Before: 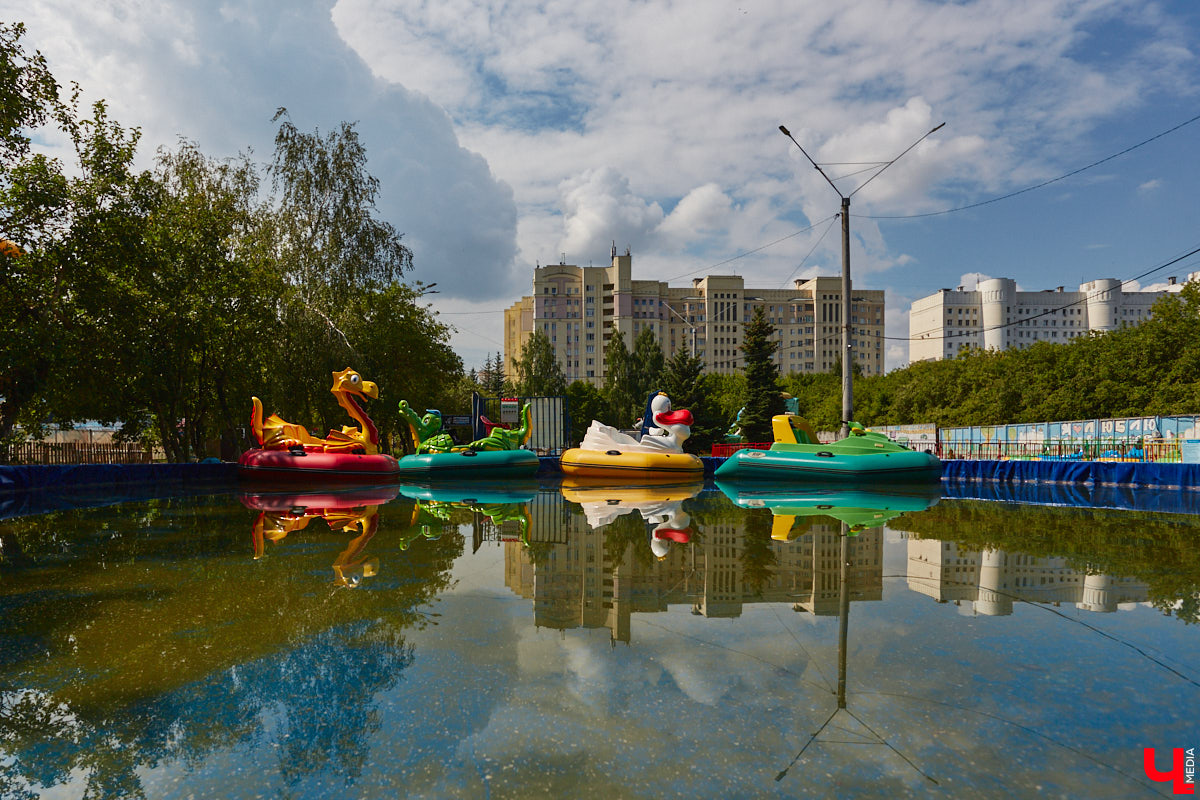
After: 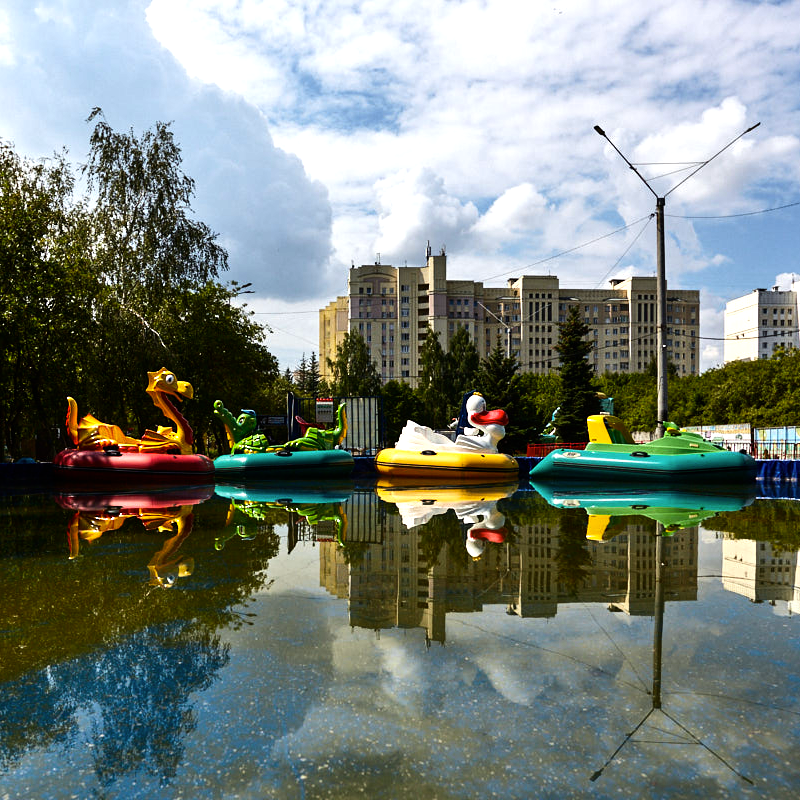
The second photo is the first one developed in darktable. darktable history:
crop and rotate: left 15.446%, right 17.836%
tone equalizer: -8 EV -1.08 EV, -7 EV -1.01 EV, -6 EV -0.867 EV, -5 EV -0.578 EV, -3 EV 0.578 EV, -2 EV 0.867 EV, -1 EV 1.01 EV, +0 EV 1.08 EV, edges refinement/feathering 500, mask exposure compensation -1.57 EV, preserve details no
white balance: red 0.982, blue 1.018
